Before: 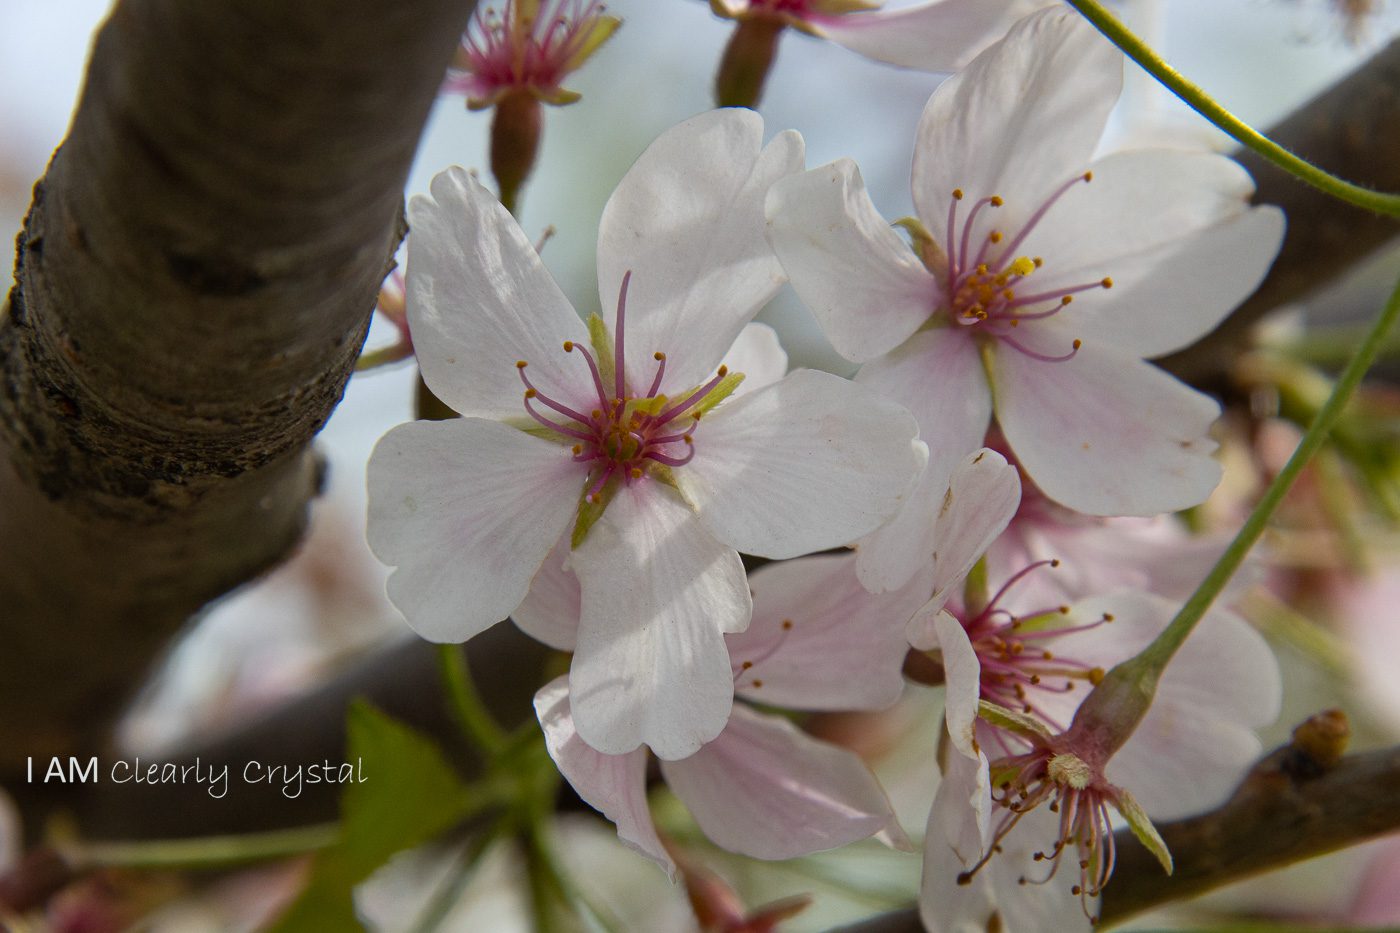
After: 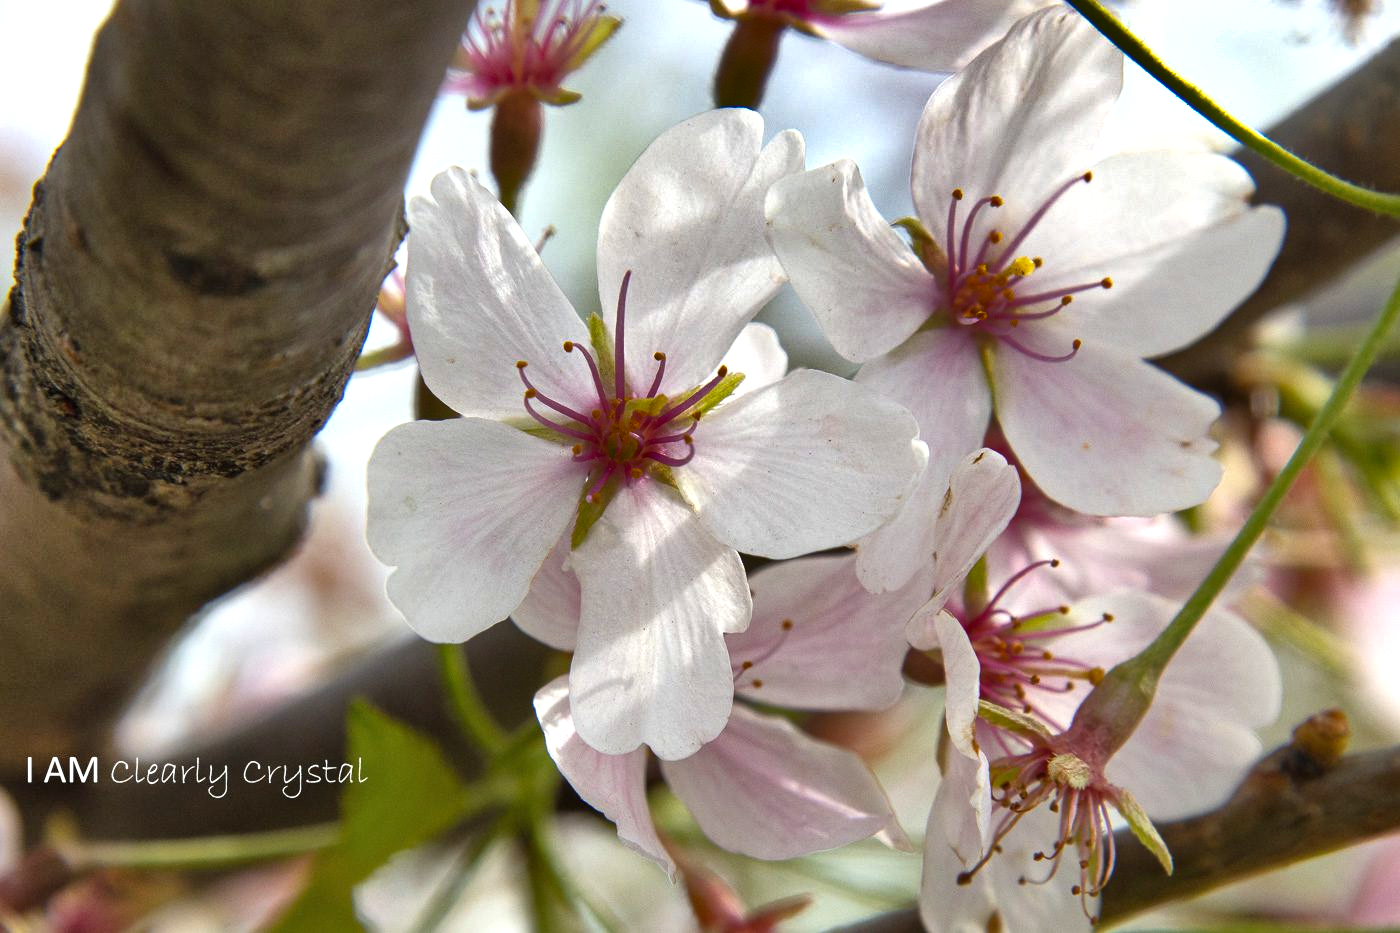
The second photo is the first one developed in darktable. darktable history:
shadows and highlights: shadows 75, highlights -60.85, soften with gaussian
exposure: black level correction 0, exposure 0.9 EV, compensate highlight preservation false
